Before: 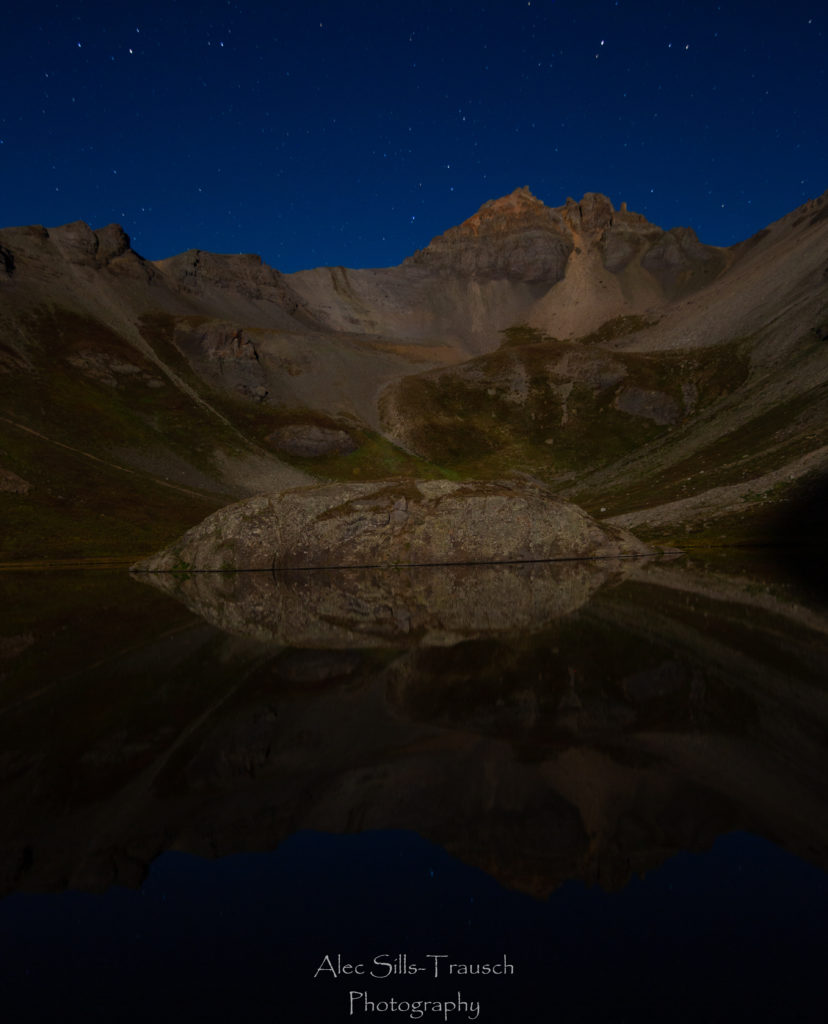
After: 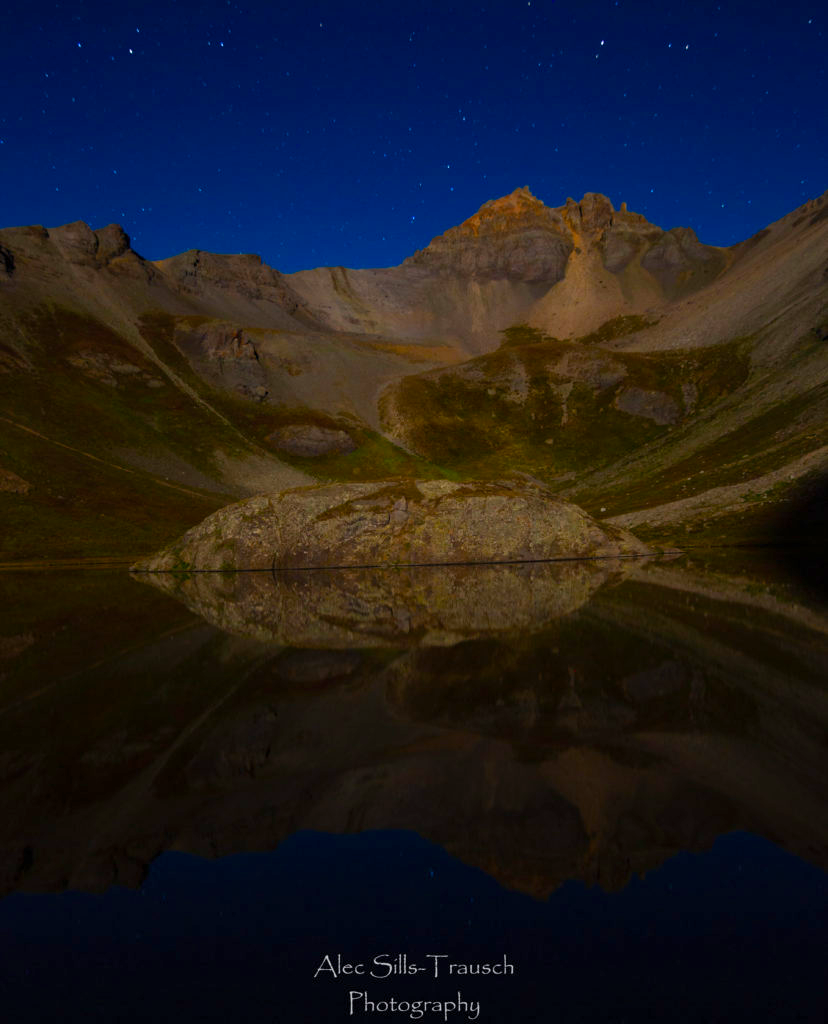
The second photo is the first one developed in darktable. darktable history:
exposure: exposure 0.611 EV, compensate highlight preservation false
color balance rgb: perceptual saturation grading › global saturation 35.438%, global vibrance 24.54%
